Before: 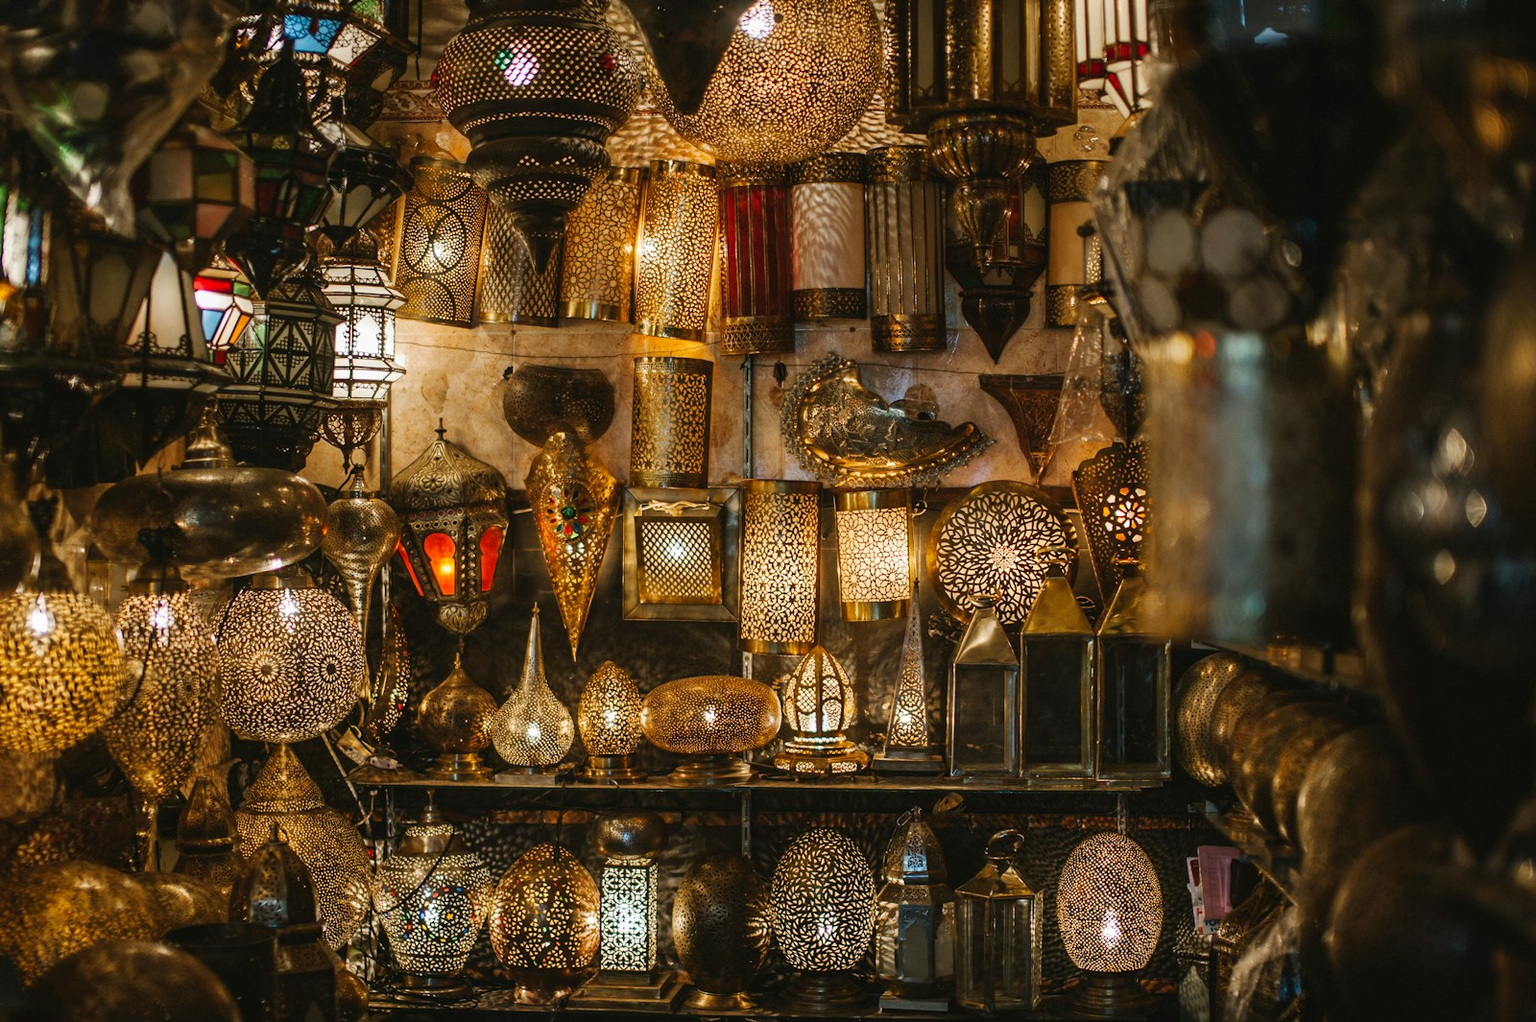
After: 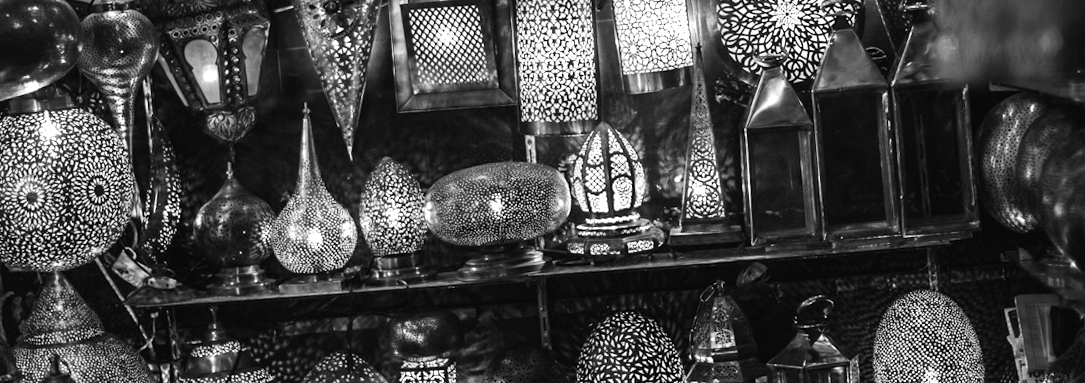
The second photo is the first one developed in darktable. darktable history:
rotate and perspective: rotation -4.98°, automatic cropping off
crop: left 18.091%, top 51.13%, right 17.525%, bottom 16.85%
tone equalizer: -8 EV -0.75 EV, -7 EV -0.7 EV, -6 EV -0.6 EV, -5 EV -0.4 EV, -3 EV 0.4 EV, -2 EV 0.6 EV, -1 EV 0.7 EV, +0 EV 0.75 EV, edges refinement/feathering 500, mask exposure compensation -1.57 EV, preserve details no
monochrome: on, module defaults
